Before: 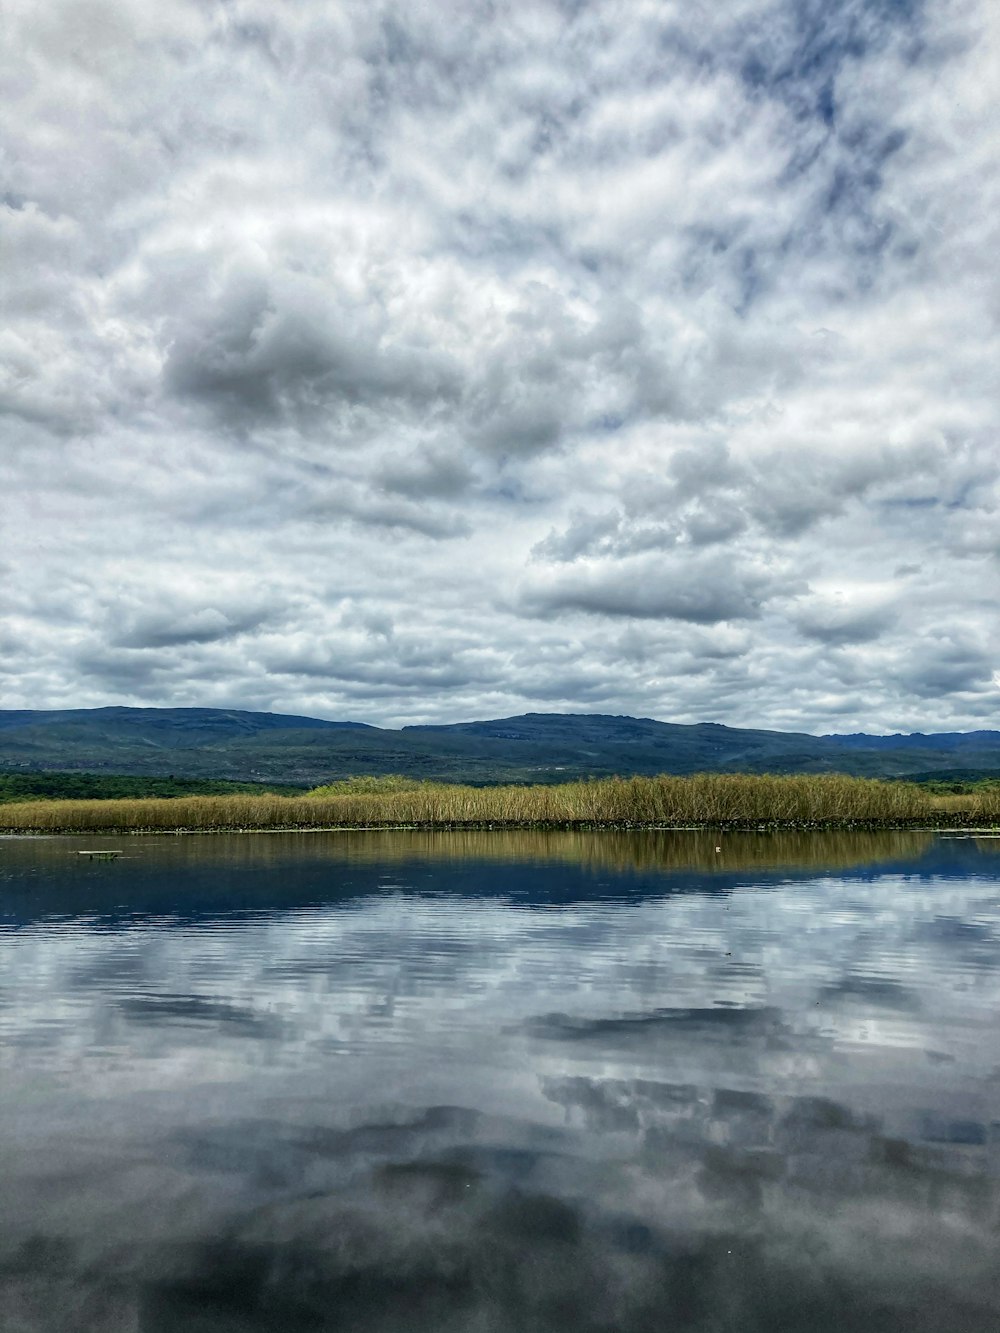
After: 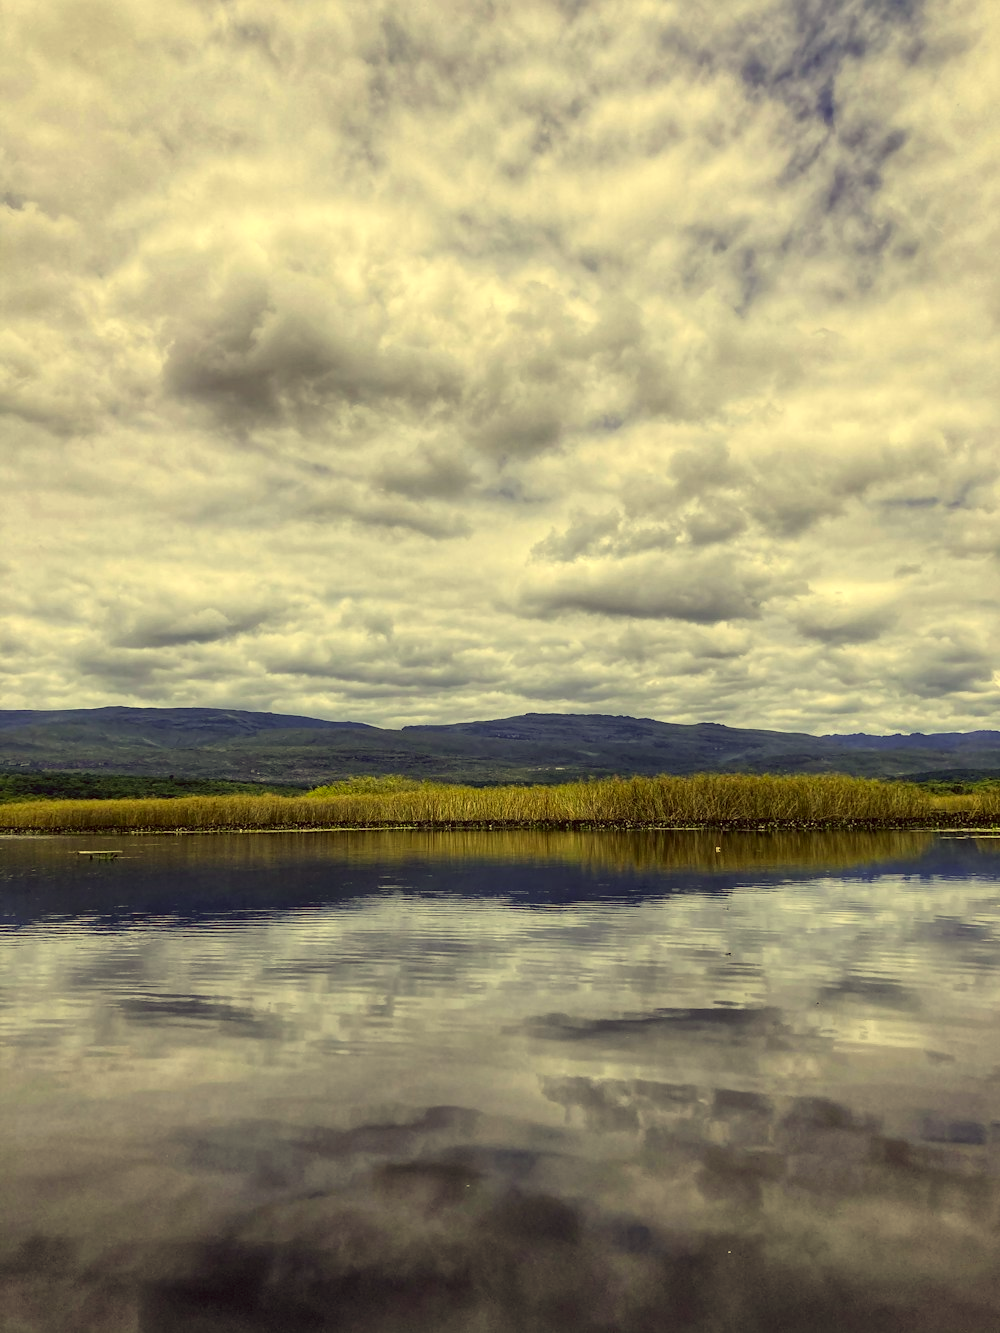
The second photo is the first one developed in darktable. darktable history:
color correction: highlights a* -0.536, highlights b* 39.82, shadows a* 9.45, shadows b* -0.751
exposure: compensate highlight preservation false
